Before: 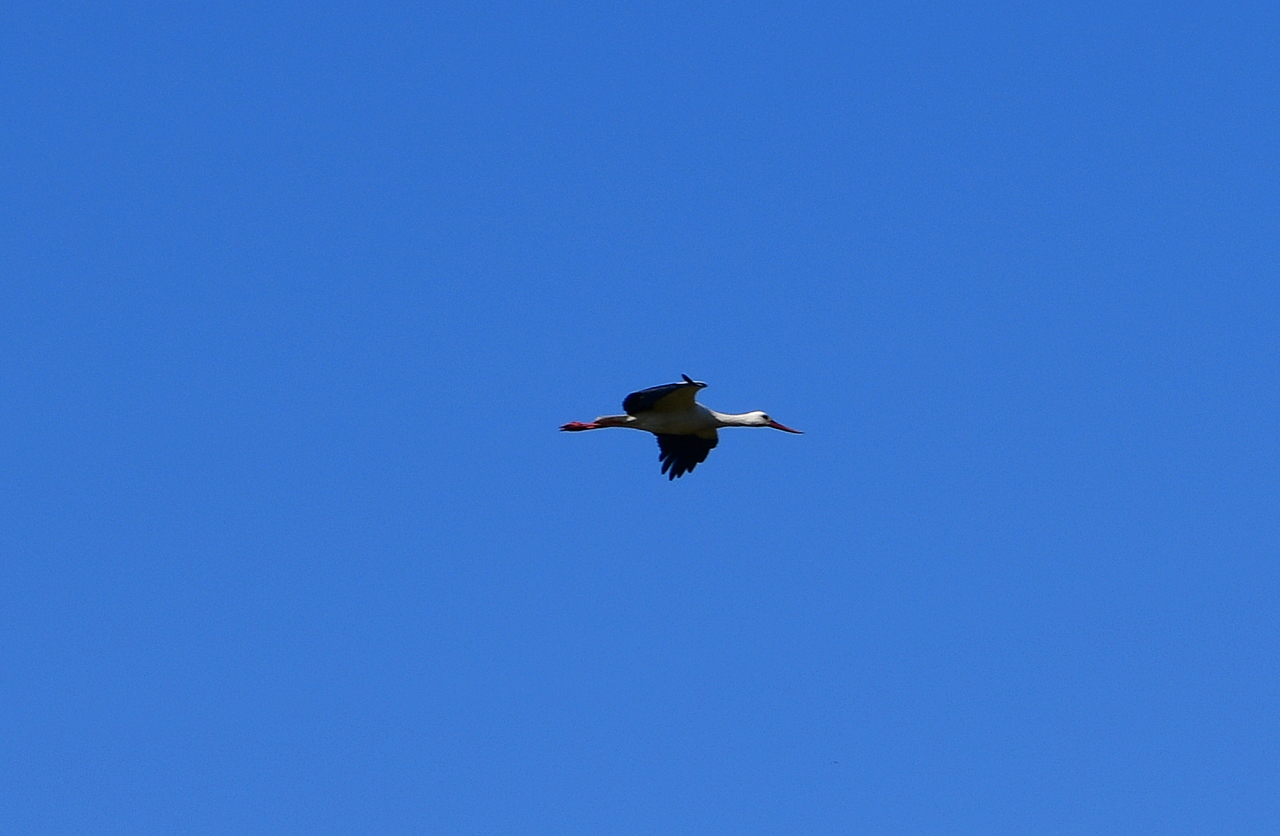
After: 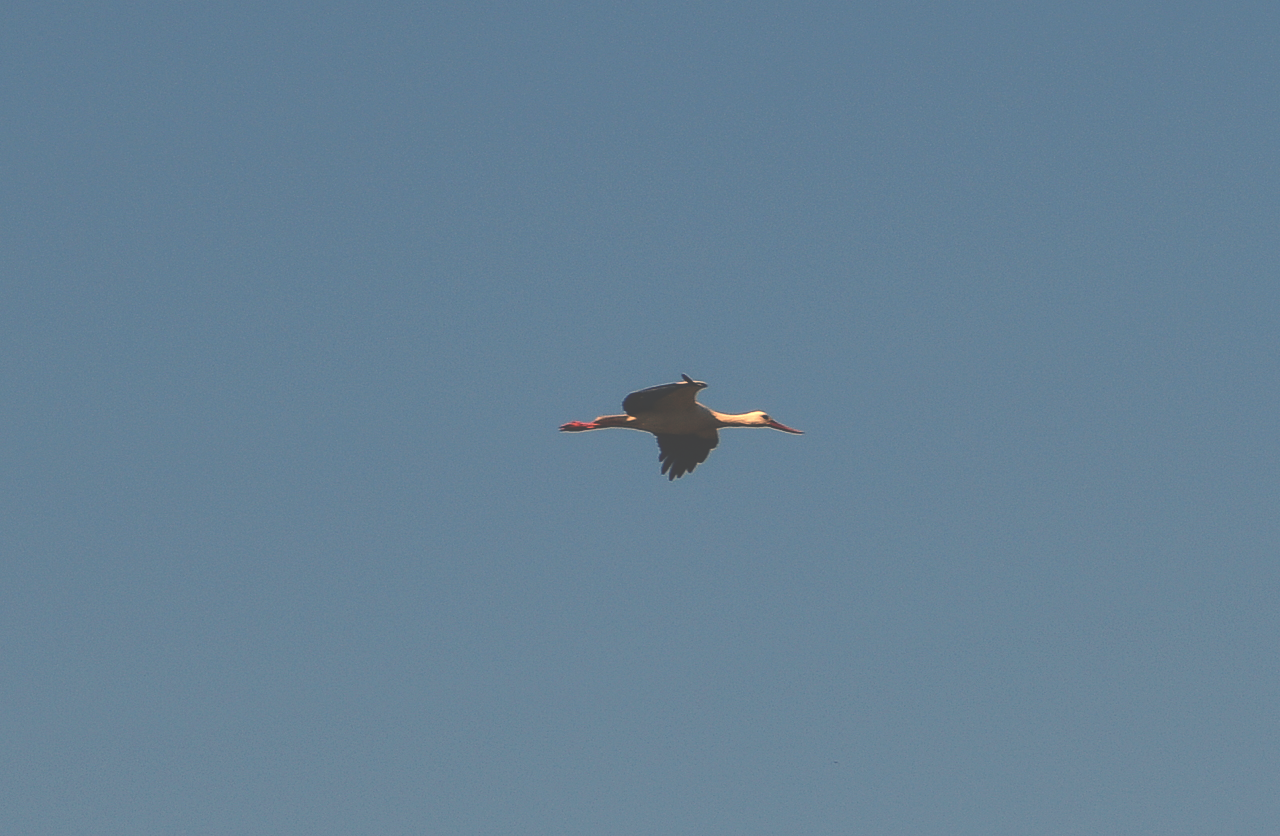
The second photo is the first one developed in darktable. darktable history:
exposure: black level correction -0.062, exposure -0.05 EV, compensate highlight preservation false
local contrast: highlights 100%, shadows 100%, detail 120%, midtone range 0.2
white balance: red 1.467, blue 0.684
